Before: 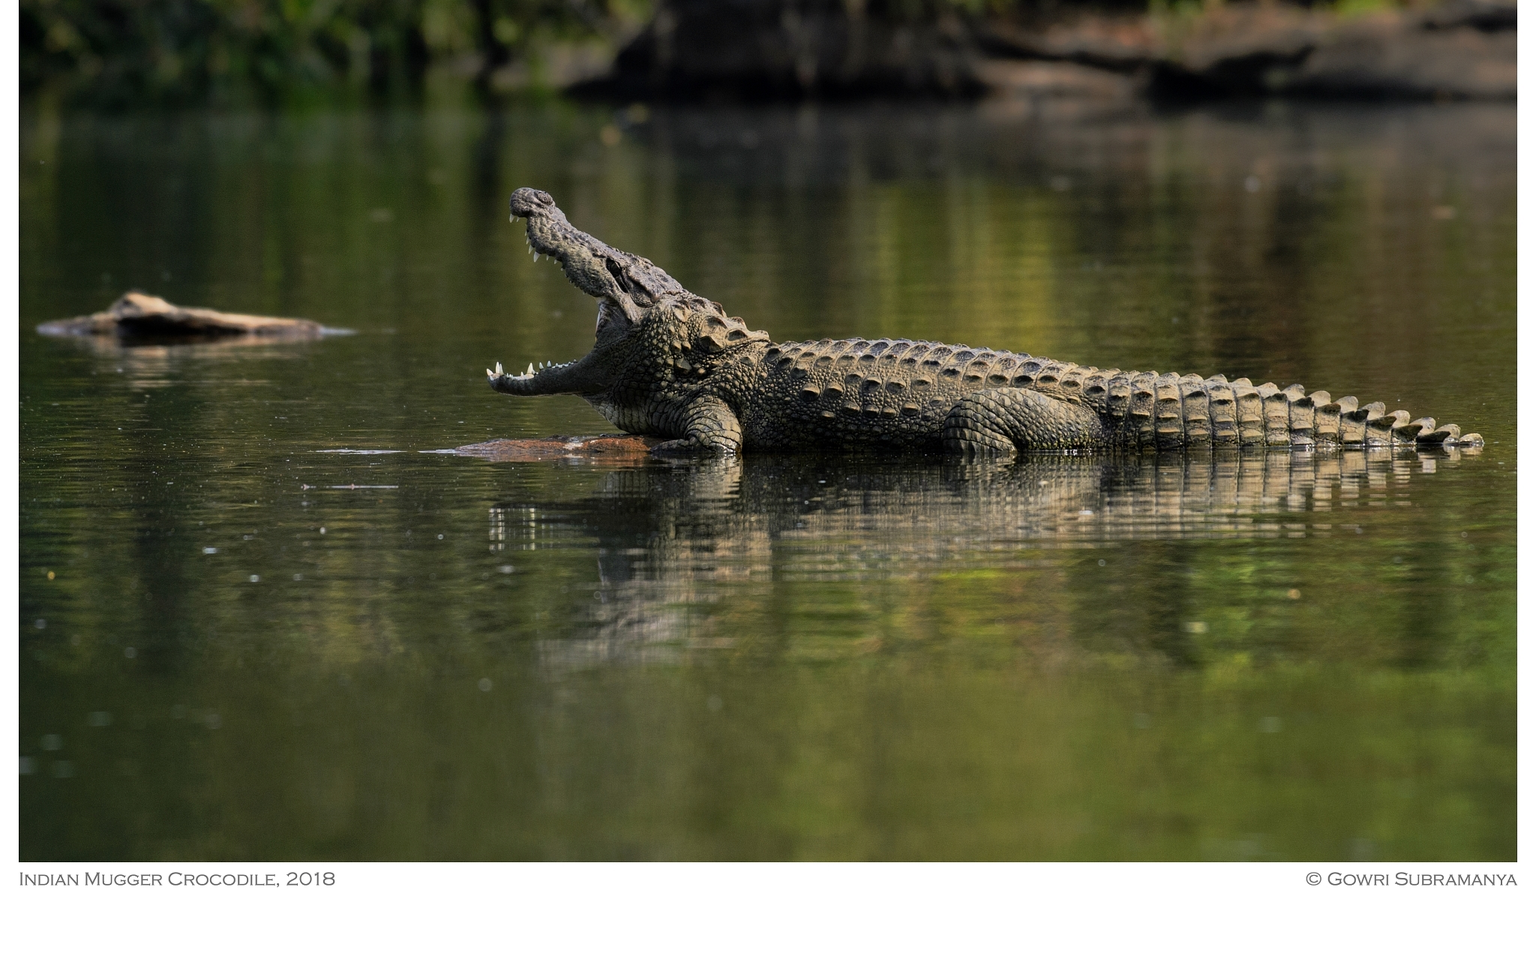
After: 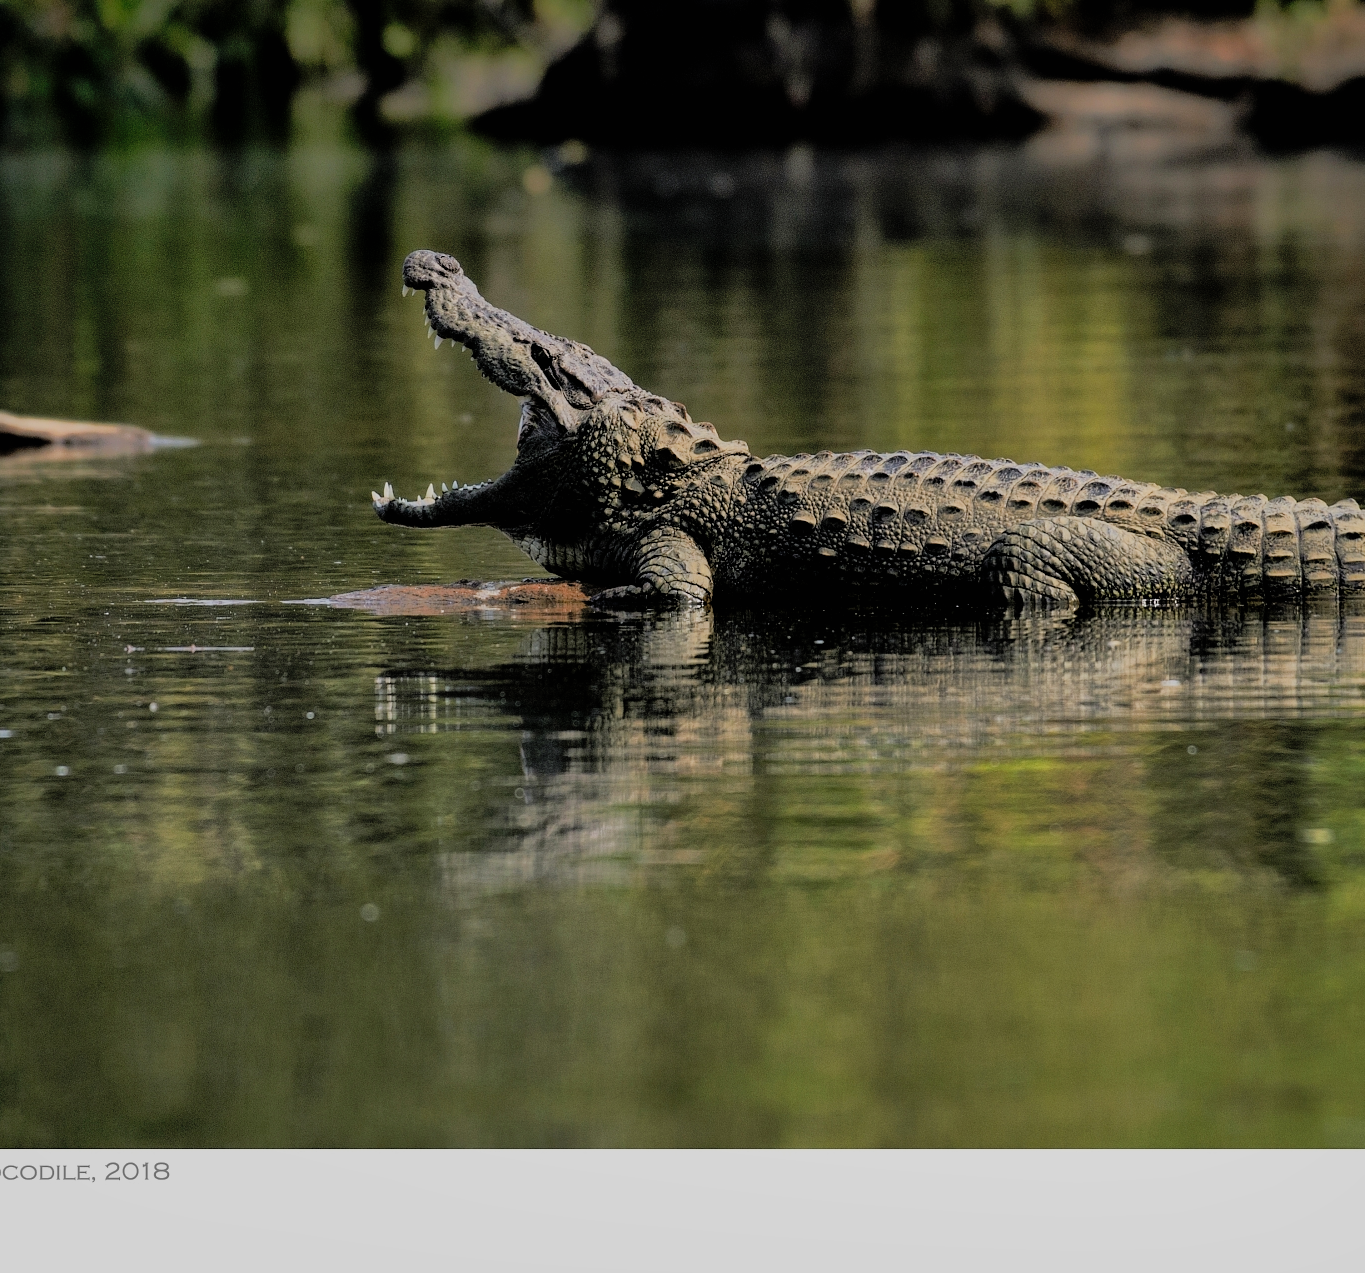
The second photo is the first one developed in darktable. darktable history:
exposure: exposure 0.2 EV, compensate highlight preservation false
crop and rotate: left 13.537%, right 19.796%
sharpen: radius 2.883, amount 0.868, threshold 47.523
tone equalizer: on, module defaults
shadows and highlights: on, module defaults
filmic rgb: black relative exposure -5 EV, hardness 2.88, contrast 1.1, highlights saturation mix -20%
